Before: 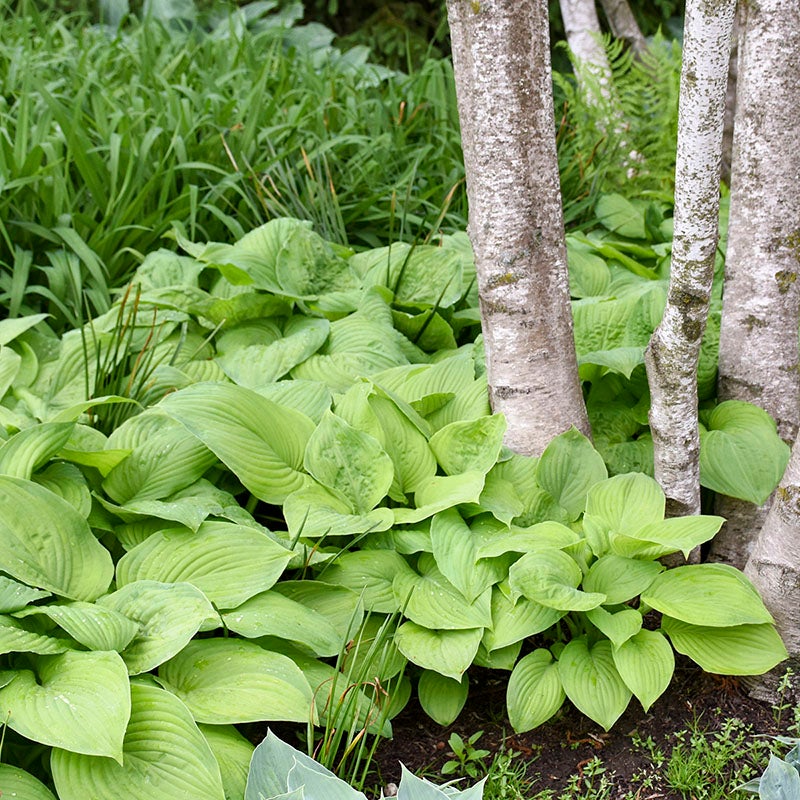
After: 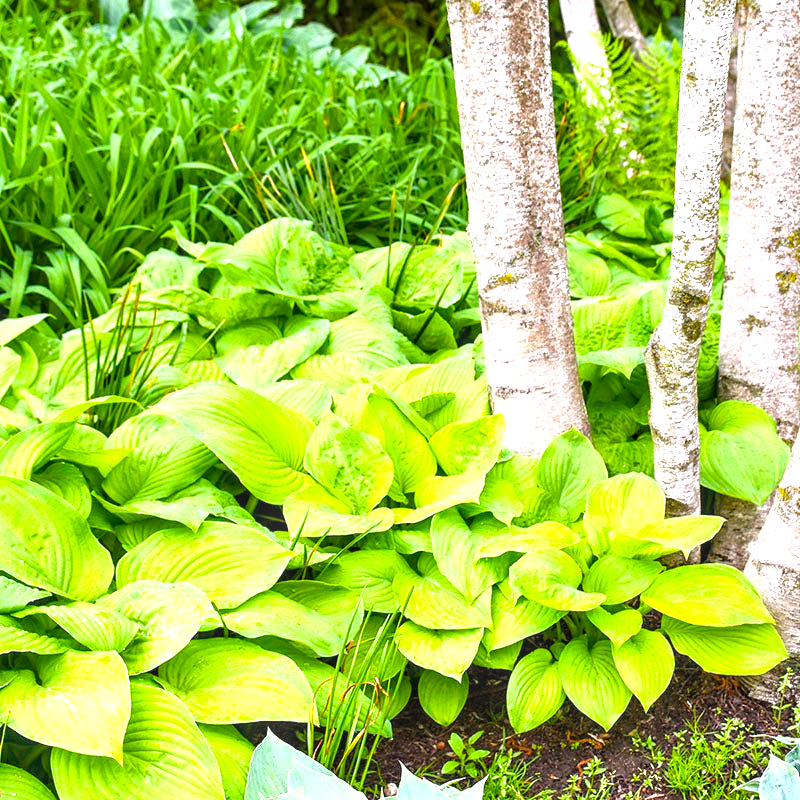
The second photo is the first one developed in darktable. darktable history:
local contrast: on, module defaults
color balance rgb: linear chroma grading › global chroma 15%, perceptual saturation grading › global saturation 30%
exposure: exposure 1.2 EV, compensate highlight preservation false
